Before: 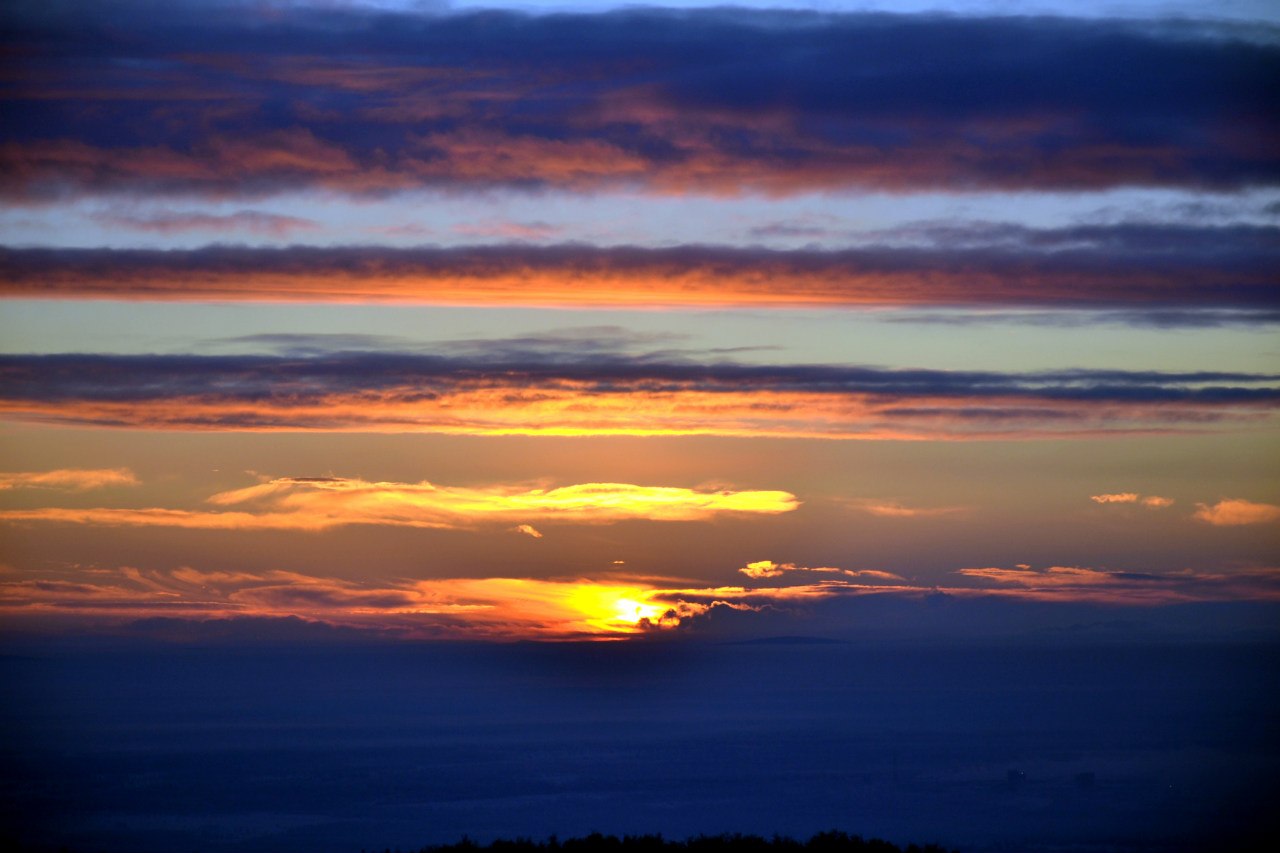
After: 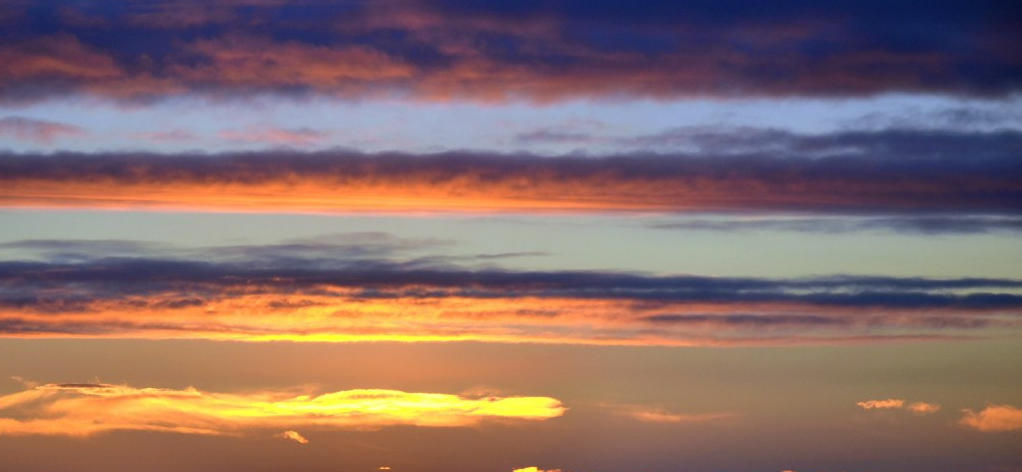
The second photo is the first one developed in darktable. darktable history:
crop: left 18.295%, top 11.069%, right 1.839%, bottom 33.491%
